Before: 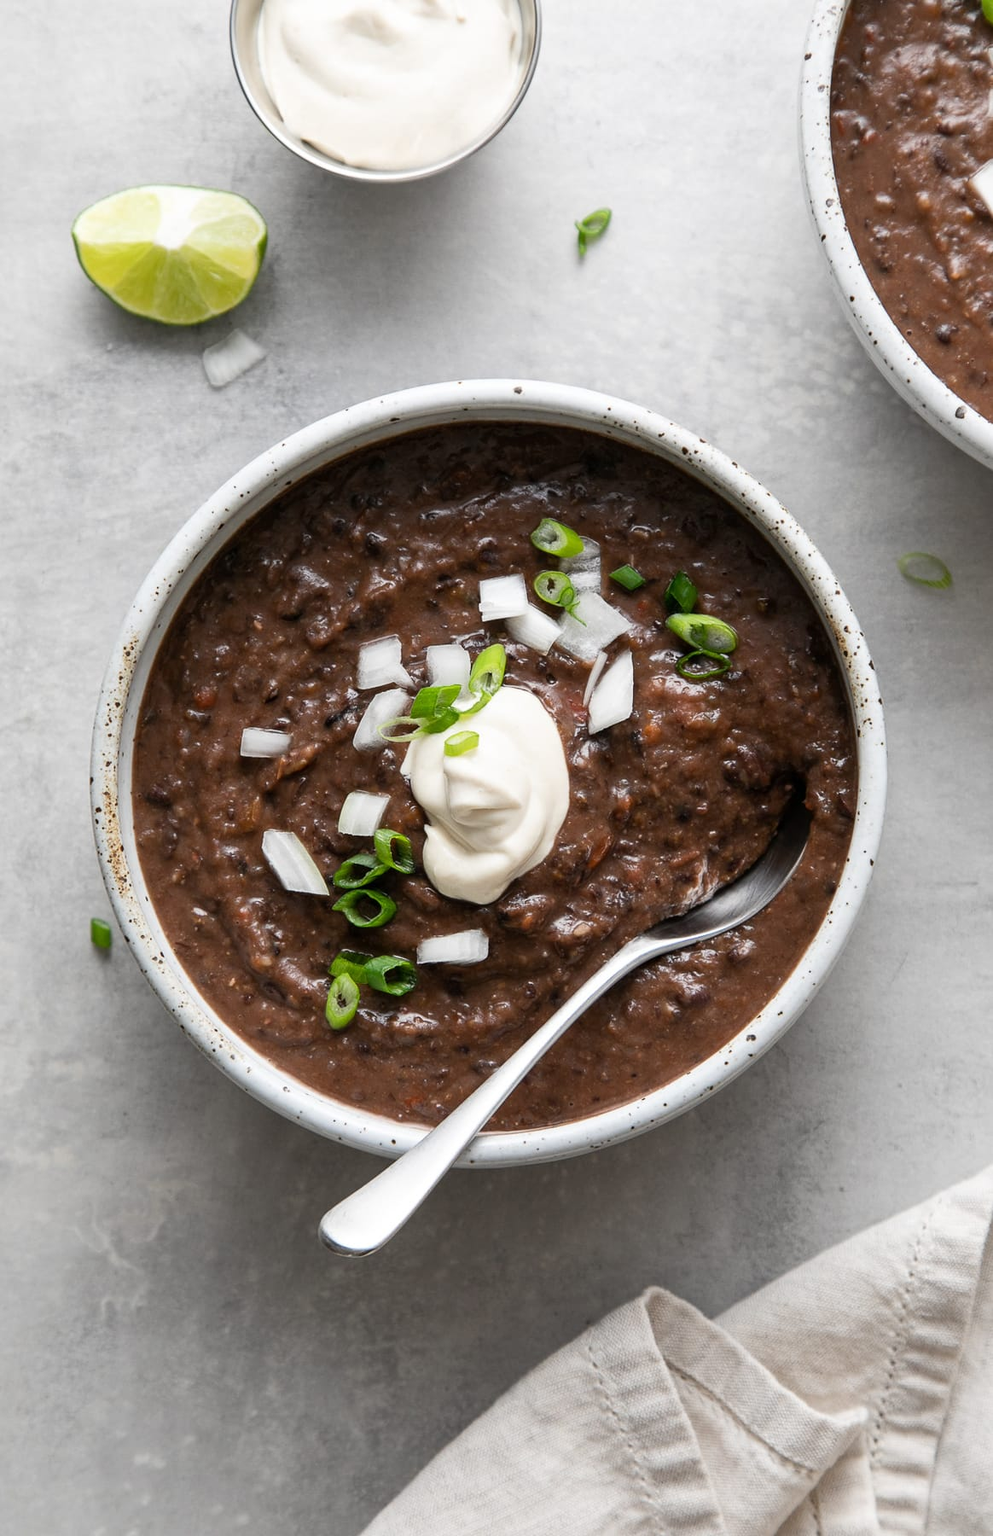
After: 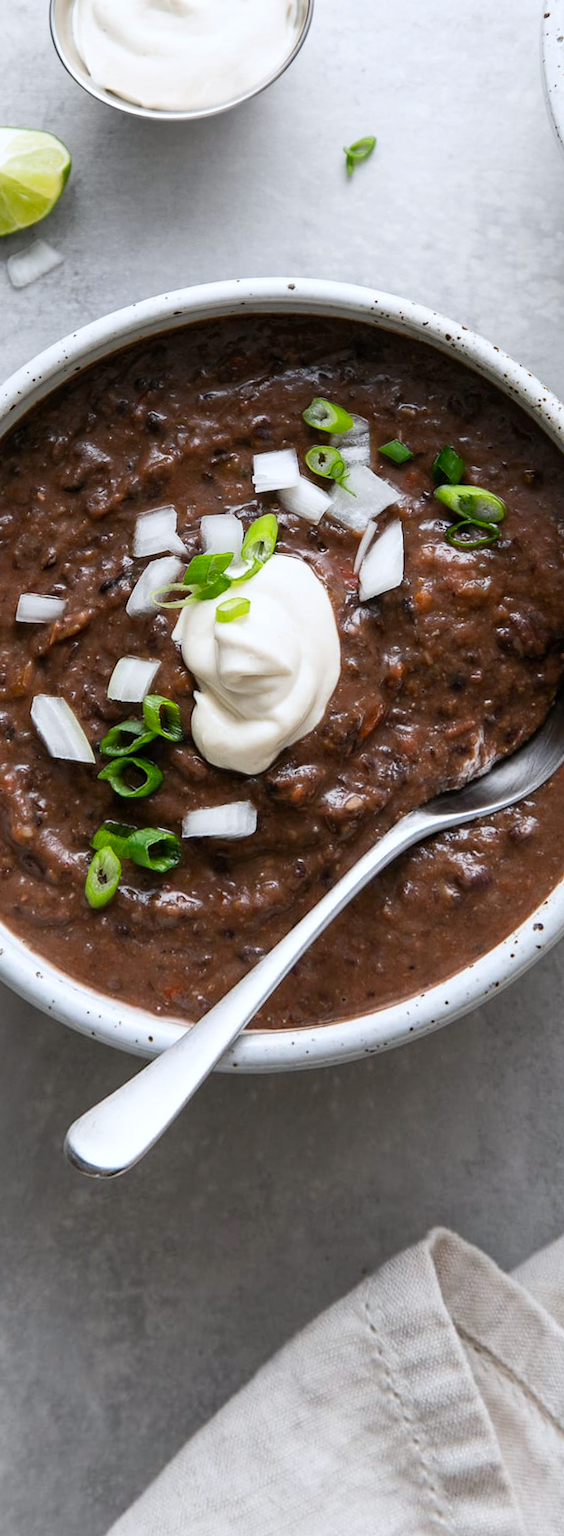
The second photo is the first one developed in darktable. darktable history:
rotate and perspective: rotation 0.72°, lens shift (vertical) -0.352, lens shift (horizontal) -0.051, crop left 0.152, crop right 0.859, crop top 0.019, crop bottom 0.964
crop: left 16.899%, right 16.556%
contrast brightness saturation: saturation 0.13
white balance: red 0.98, blue 1.034
